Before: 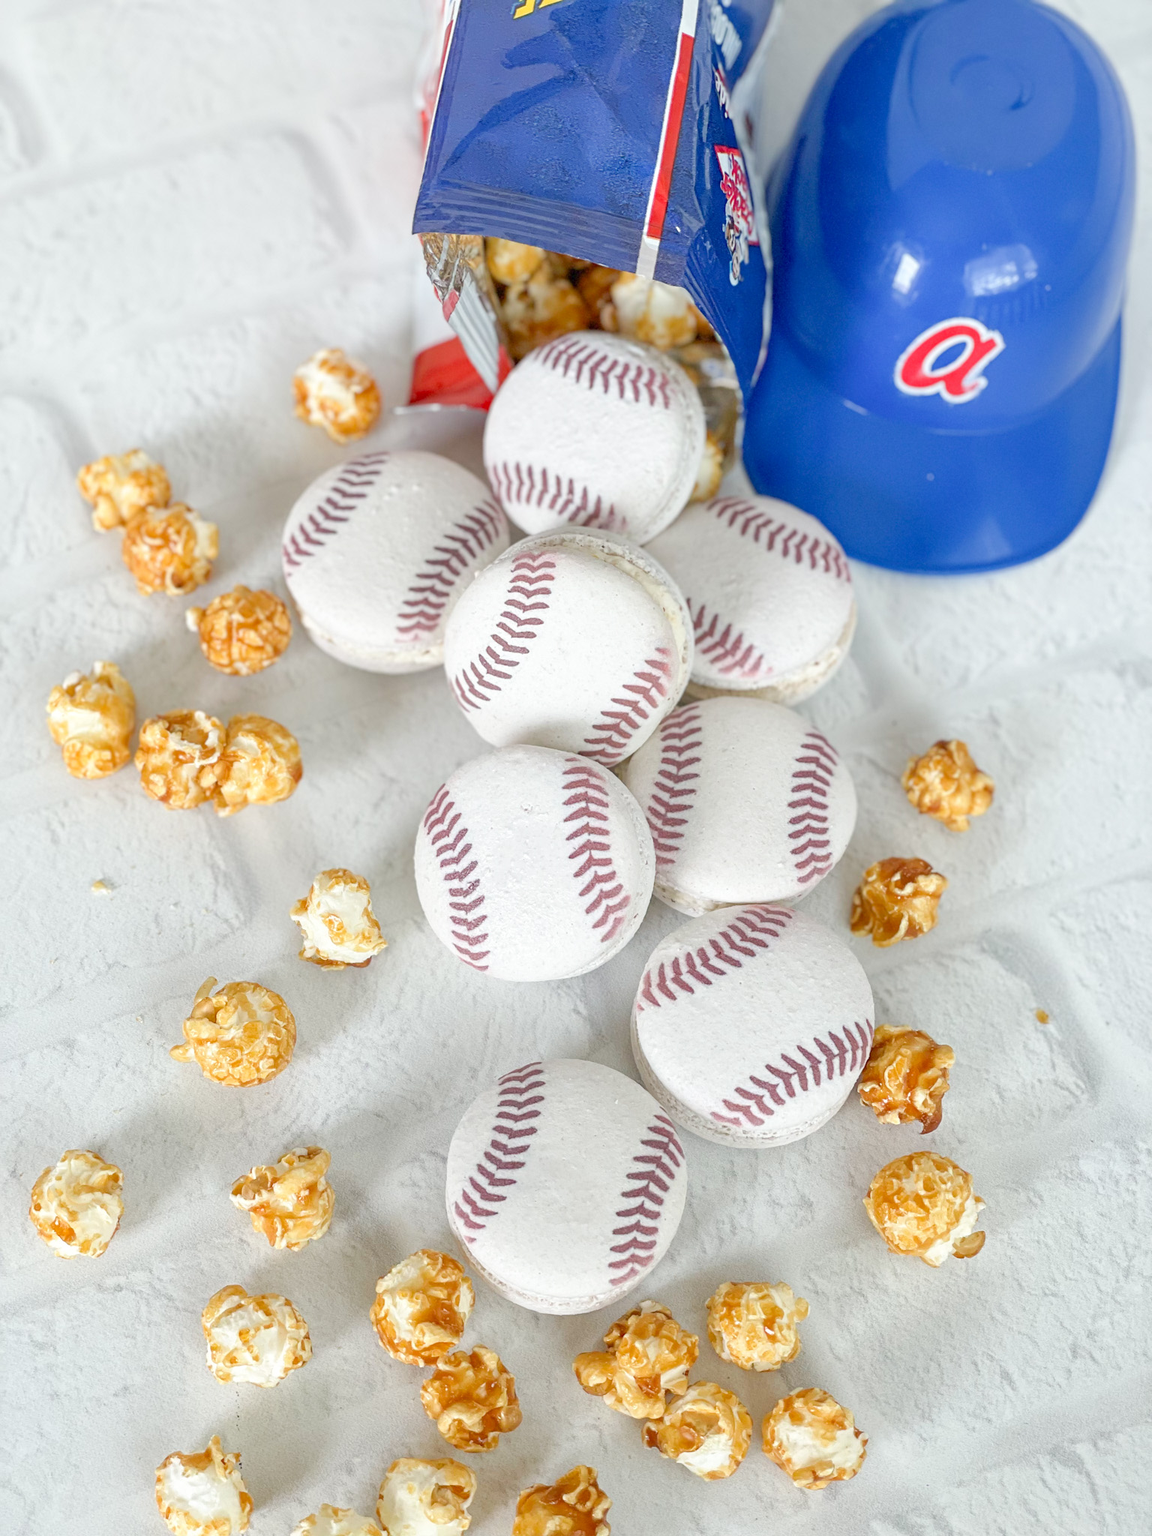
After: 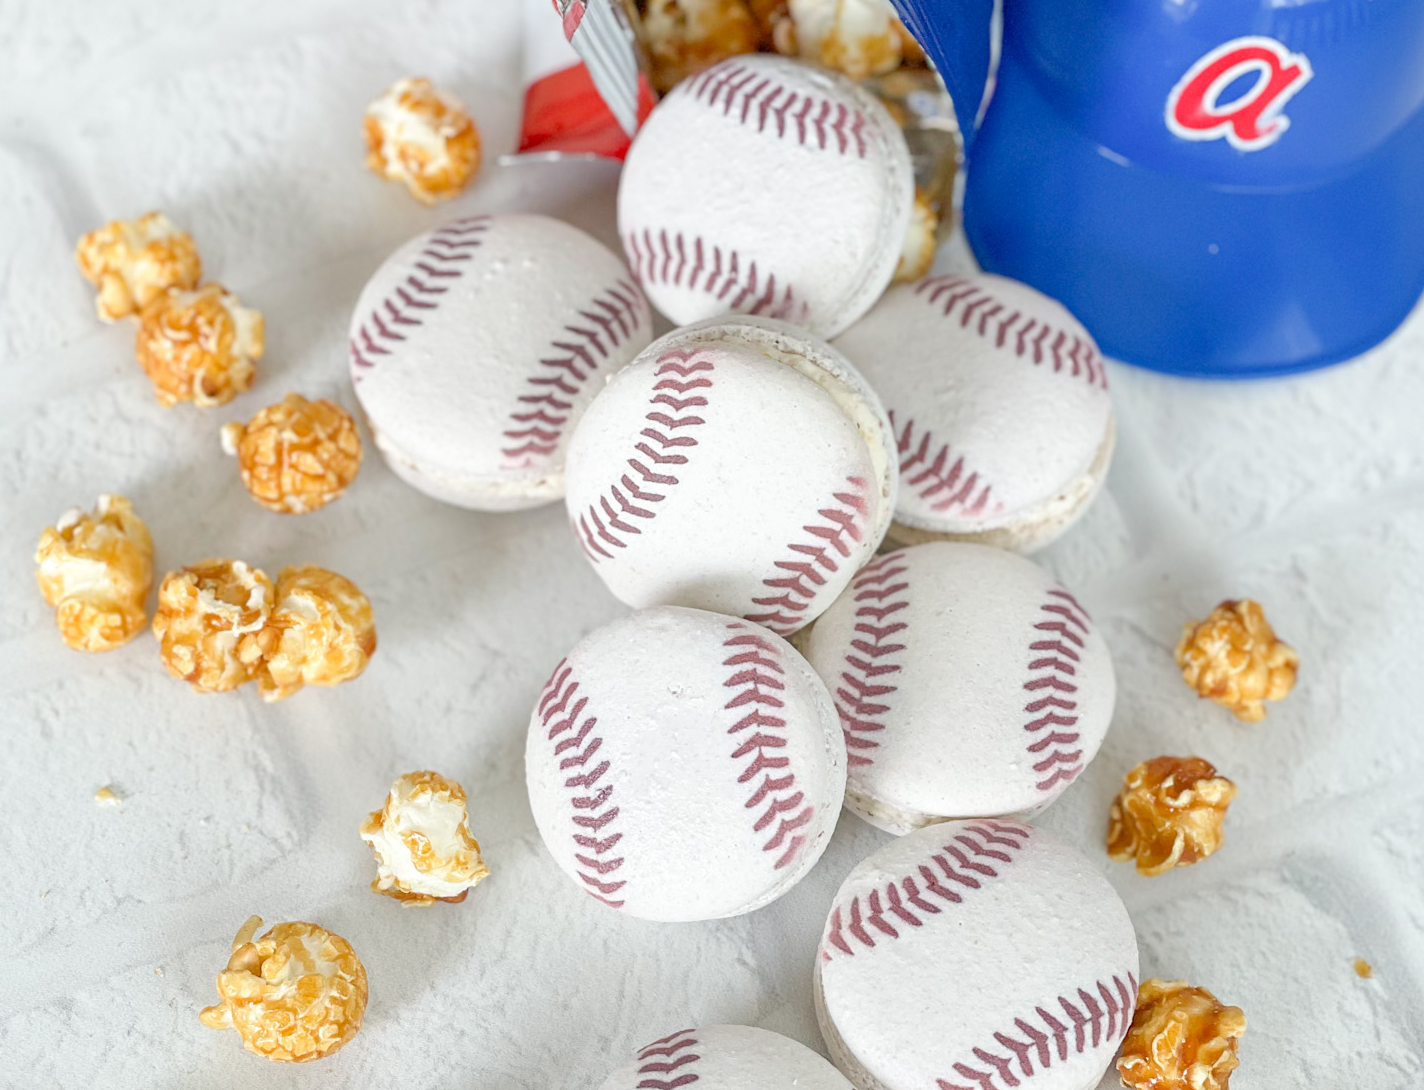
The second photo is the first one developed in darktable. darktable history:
crop: left 1.787%, top 18.899%, right 5.469%, bottom 27.857%
